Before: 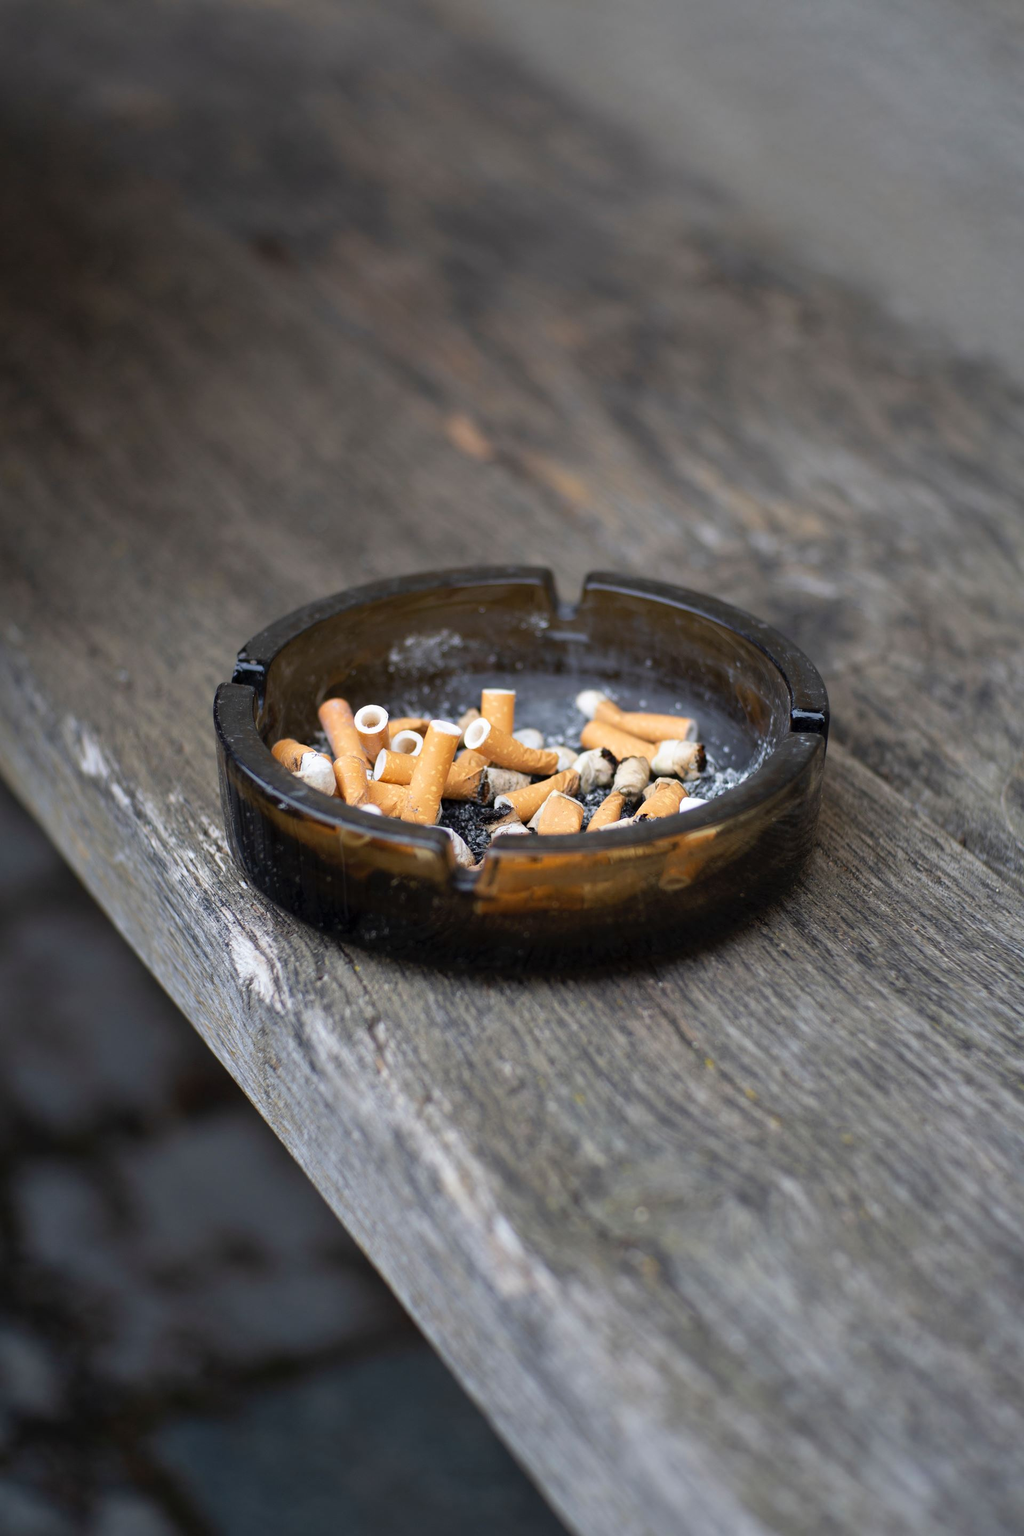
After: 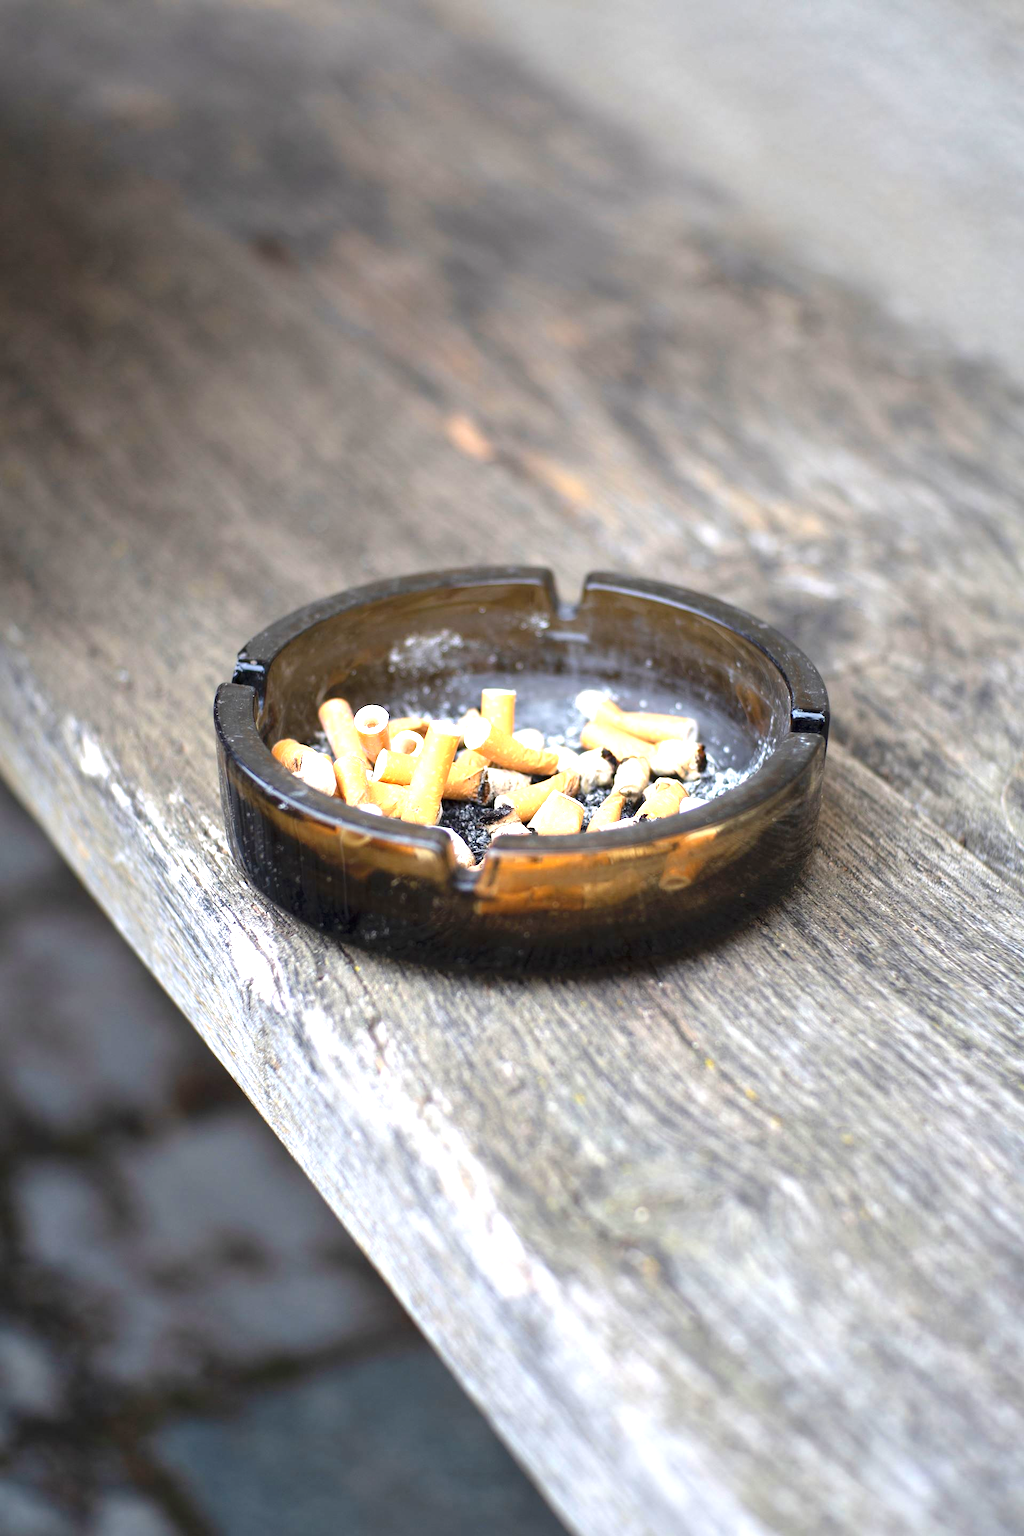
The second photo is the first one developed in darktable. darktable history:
exposure: black level correction 0, exposure 1.5 EV, compensate exposure bias true, compensate highlight preservation false
